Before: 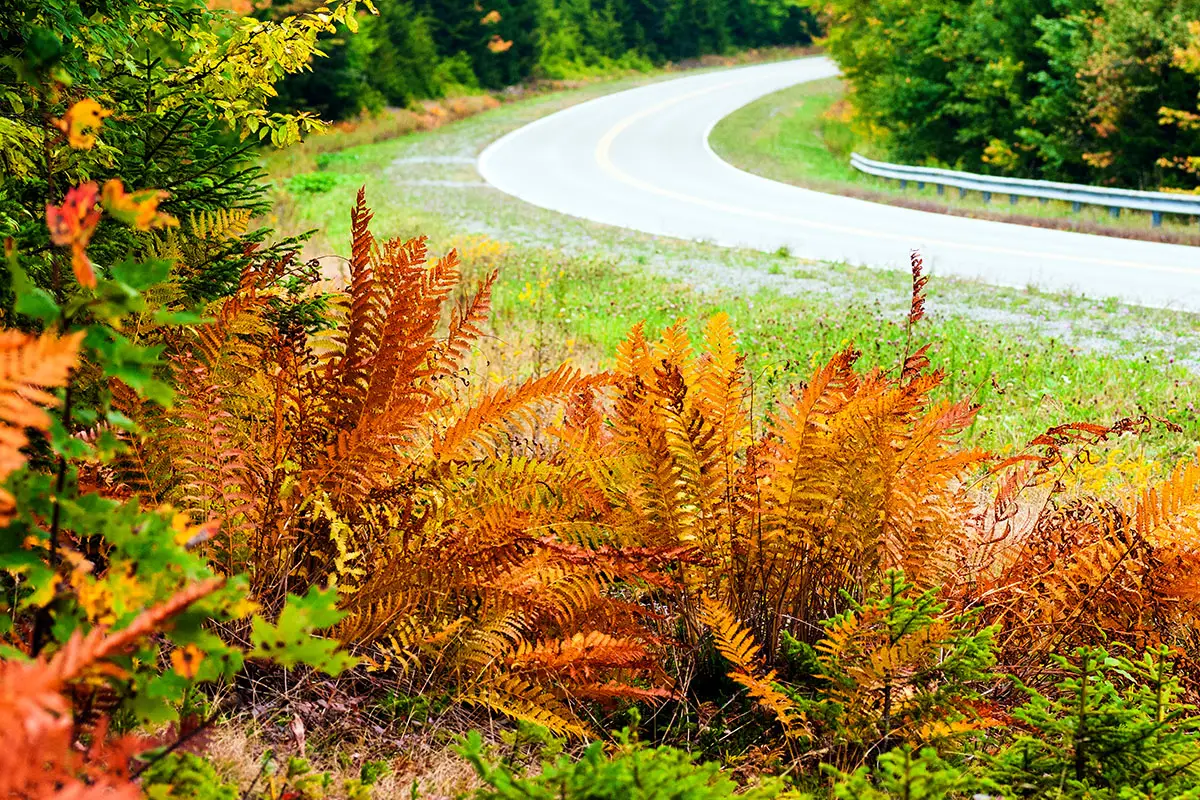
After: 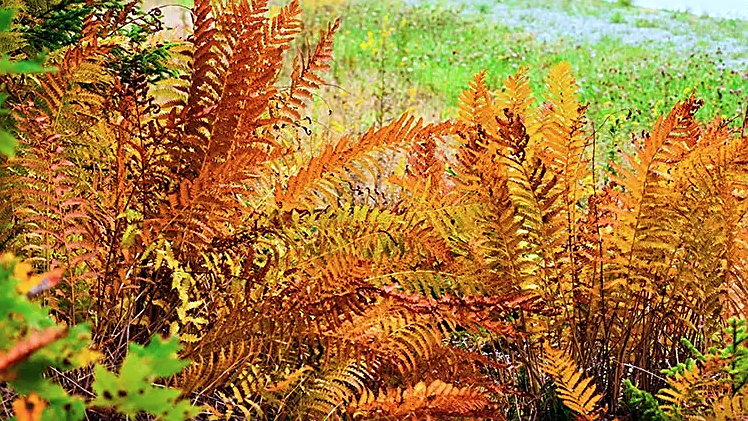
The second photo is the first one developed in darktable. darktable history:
color calibration: x 0.37, y 0.382, temperature 4314.76 K
sharpen: on, module defaults
shadows and highlights: radius 125.12, shadows 21.07, highlights -21.94, low approximation 0.01
velvia: strength 15.37%
crop: left 13.192%, top 31.479%, right 24.444%, bottom 15.875%
